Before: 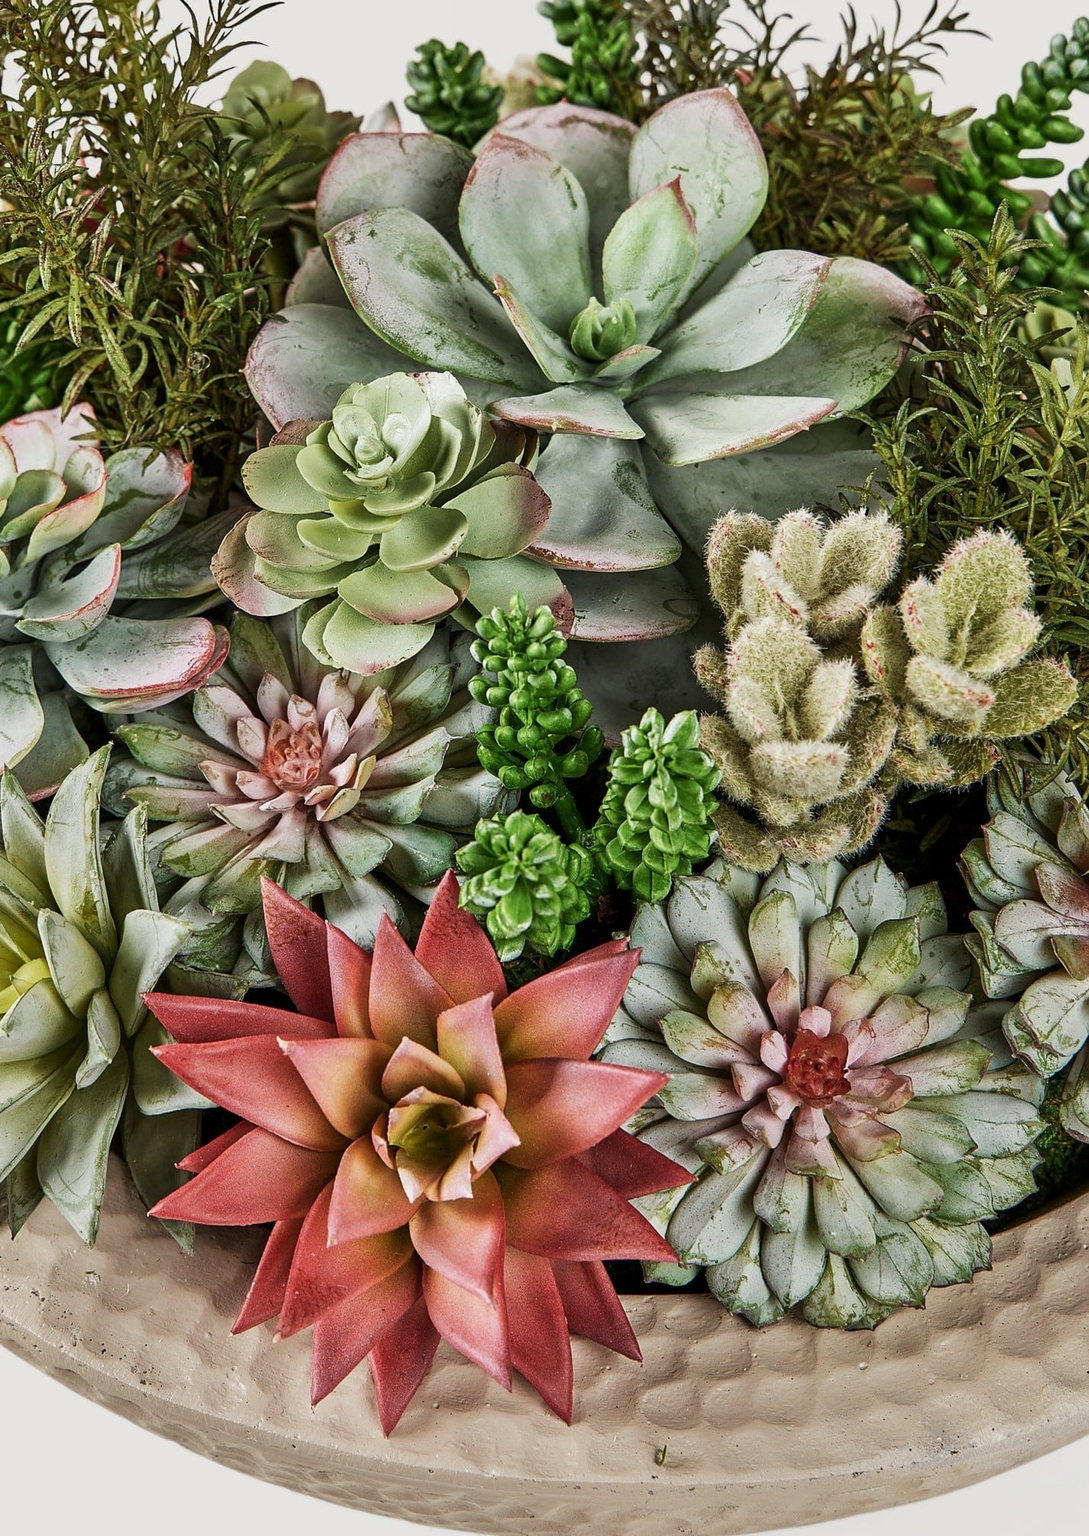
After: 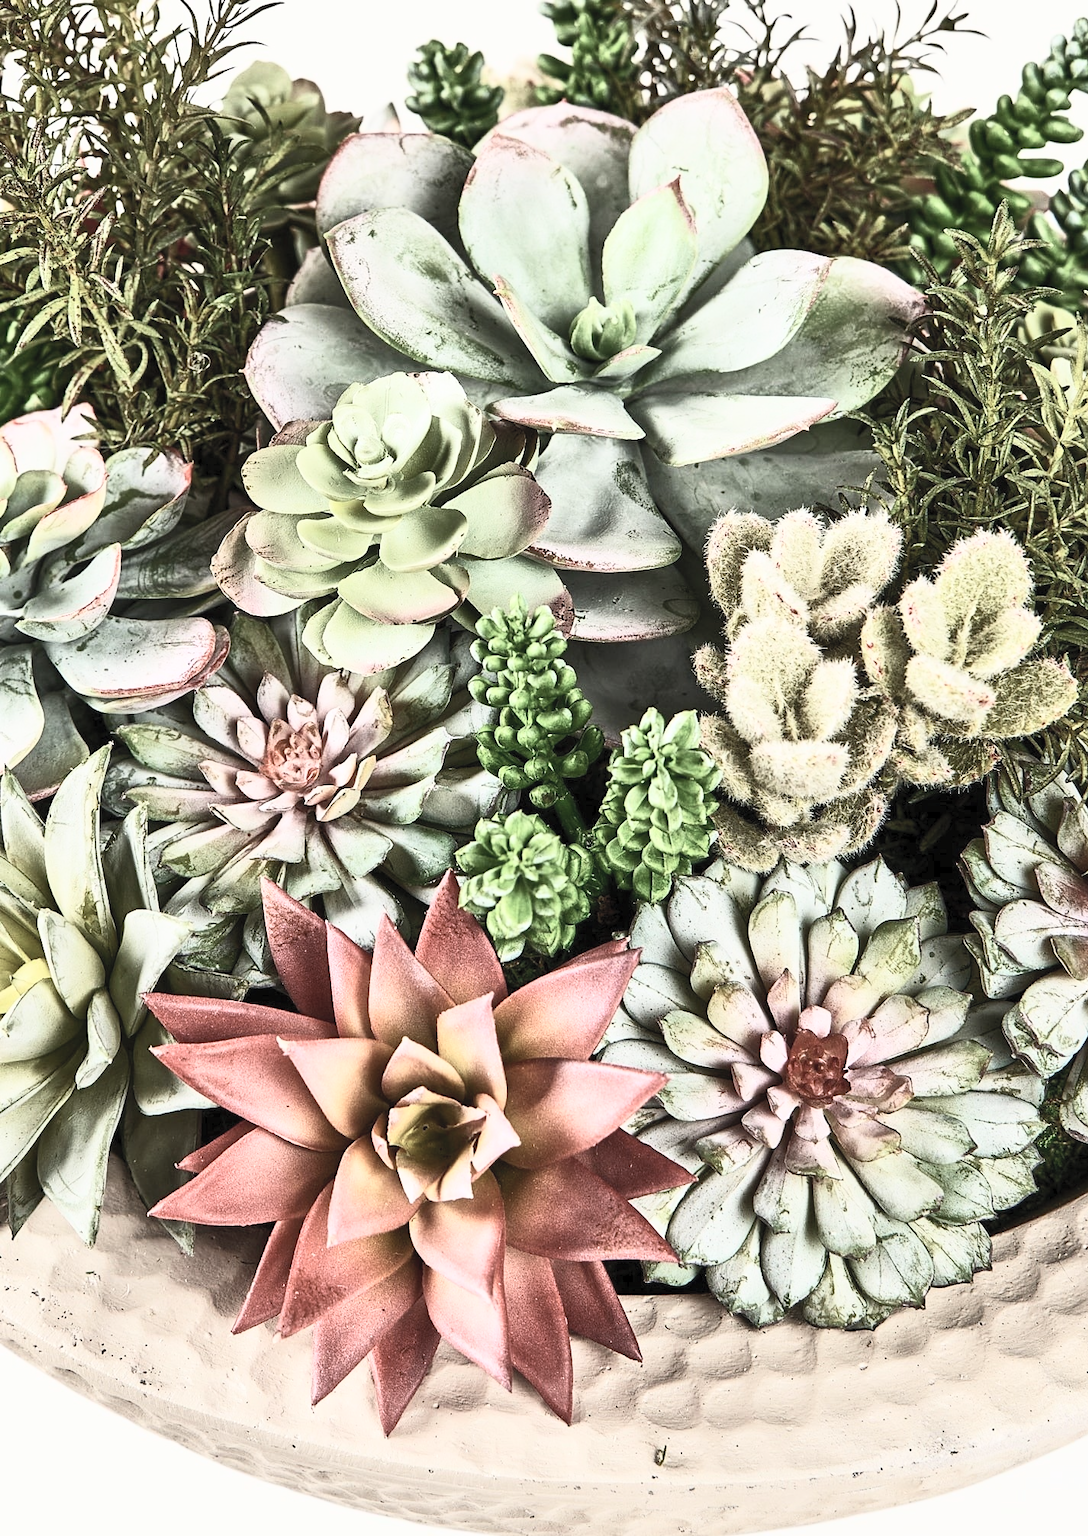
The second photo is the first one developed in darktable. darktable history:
contrast brightness saturation: contrast 0.571, brightness 0.566, saturation -0.332
